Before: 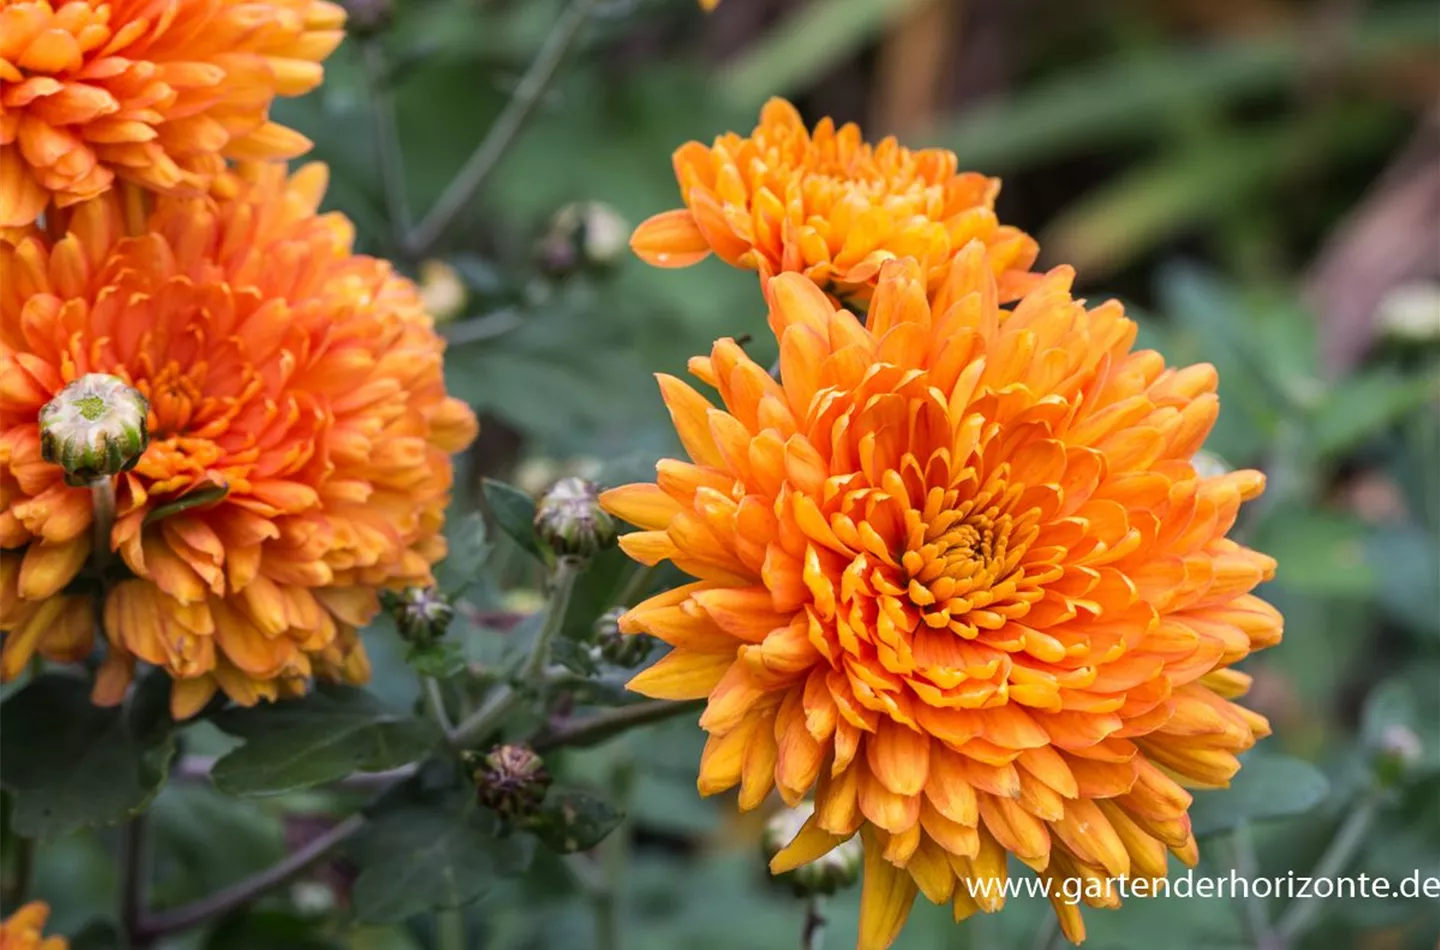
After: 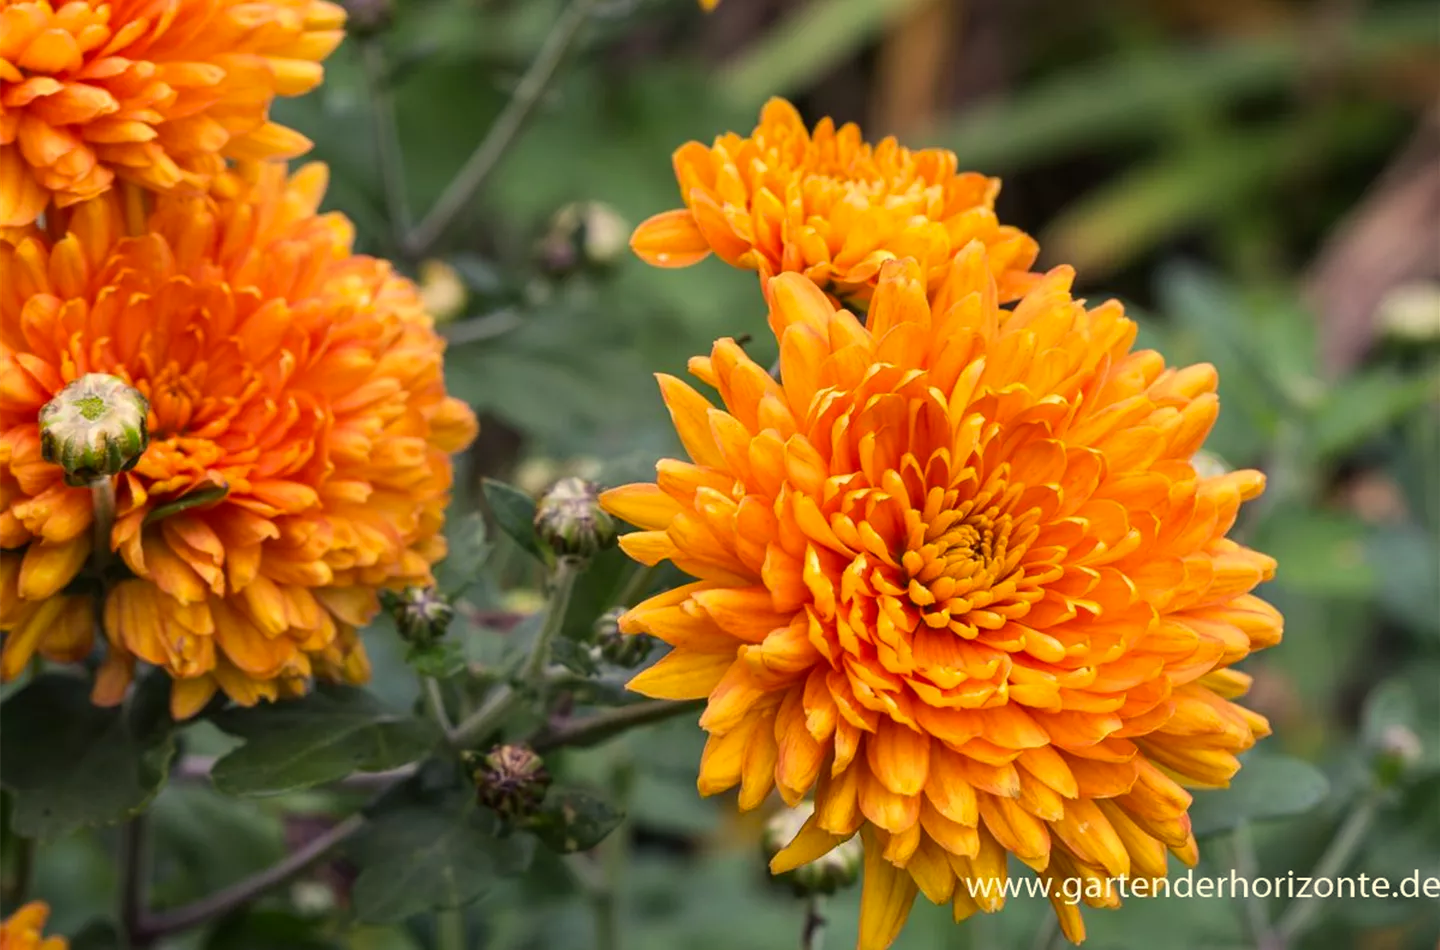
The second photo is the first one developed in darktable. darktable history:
color correction: highlights a* 1.38, highlights b* 17.42
